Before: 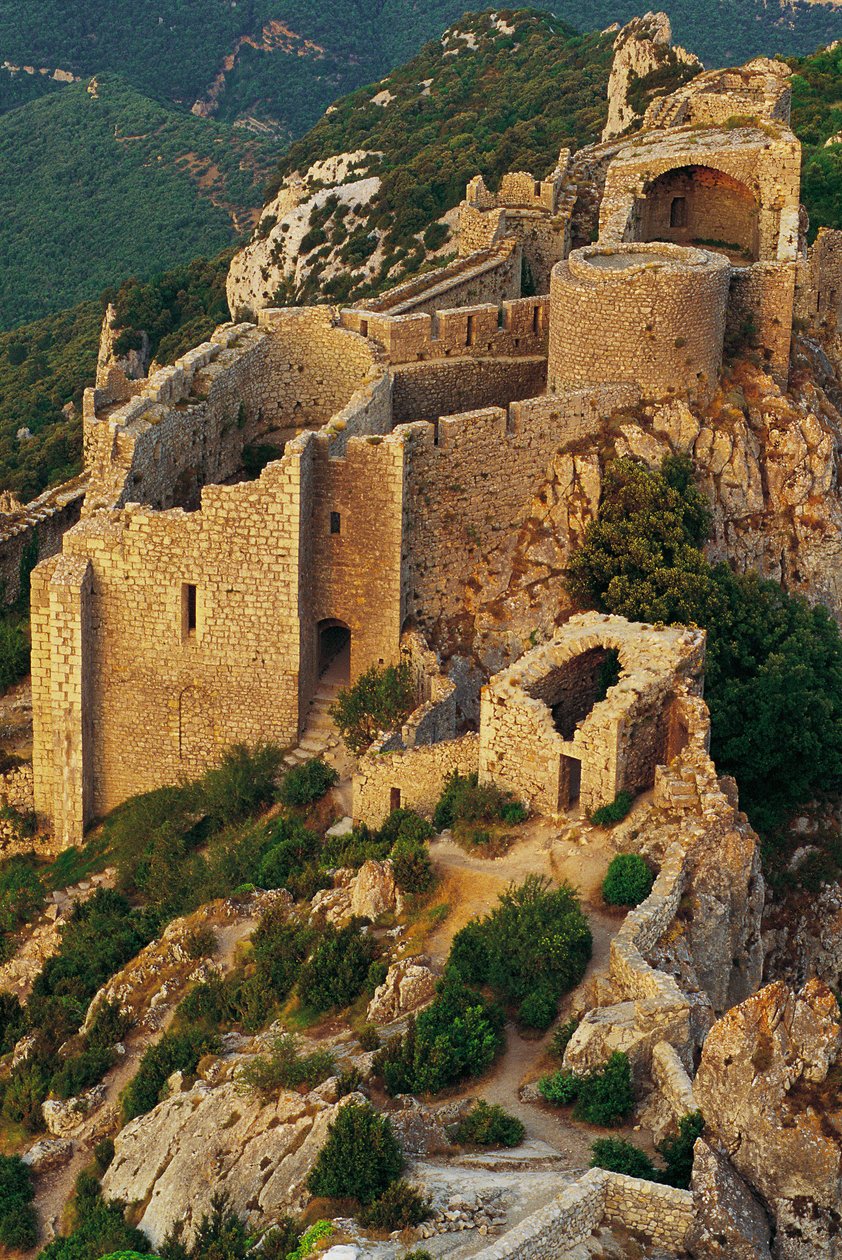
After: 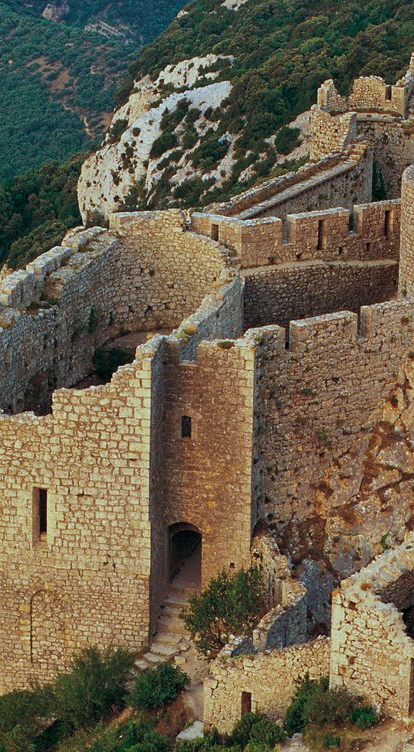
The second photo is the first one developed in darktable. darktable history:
crop: left 17.719%, top 7.696%, right 33.037%, bottom 32.343%
exposure: black level correction 0.001, exposure -0.205 EV, compensate highlight preservation false
color correction: highlights a* -9.67, highlights b* -21.55
